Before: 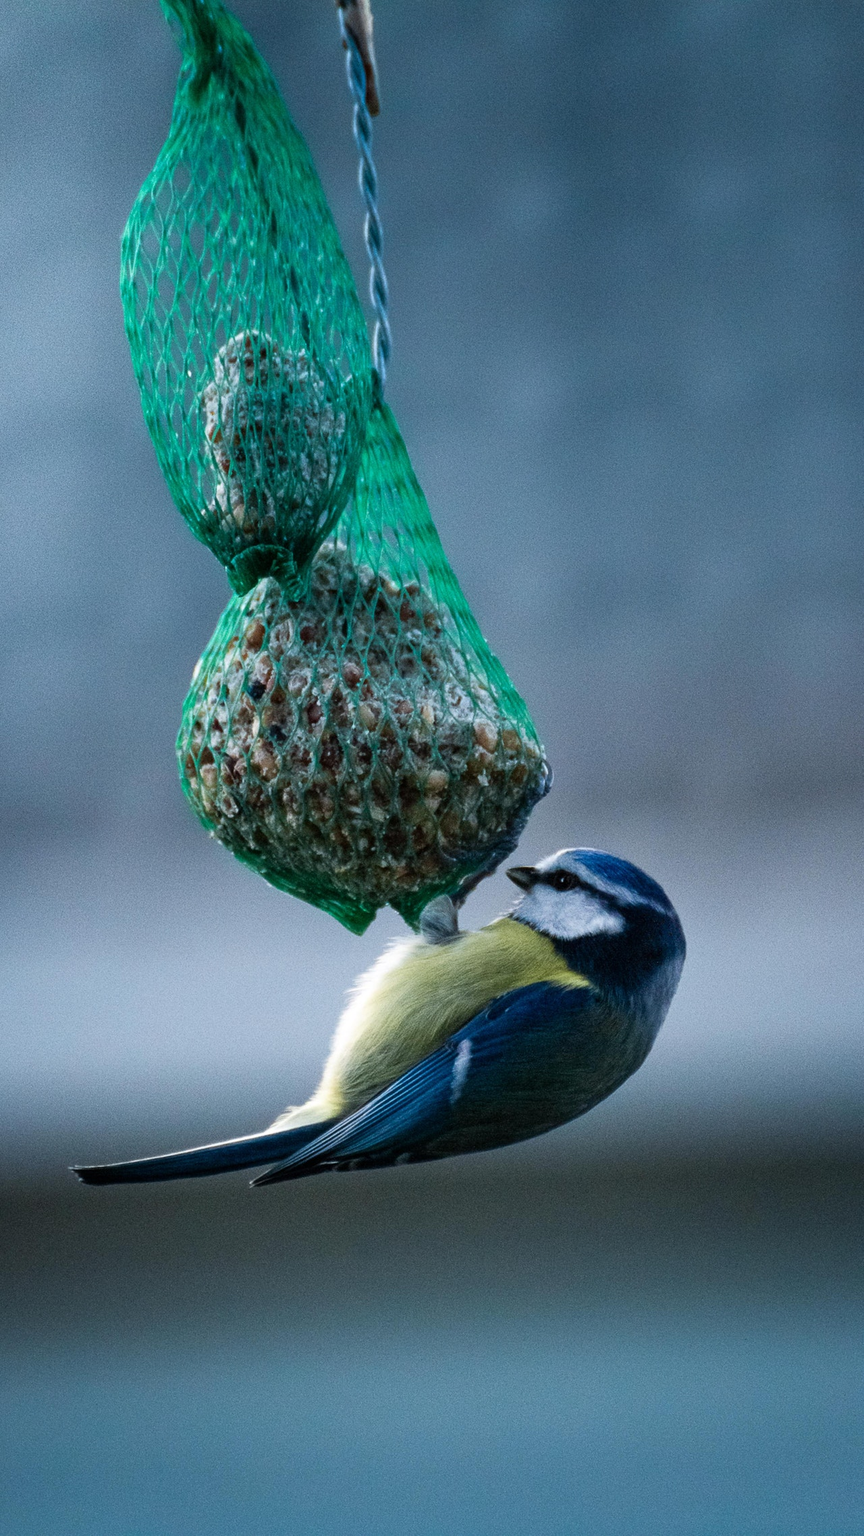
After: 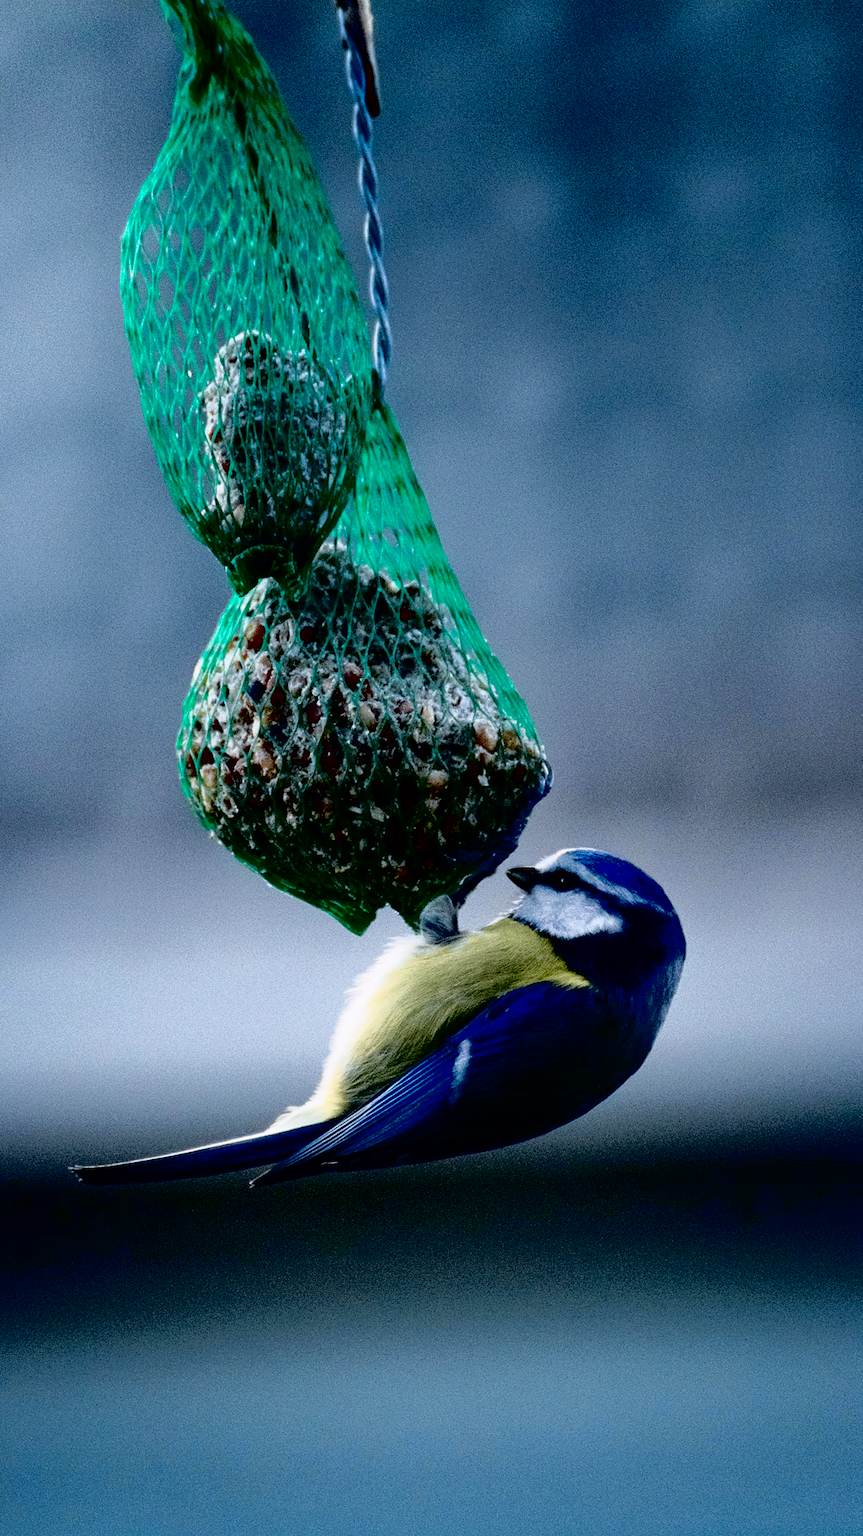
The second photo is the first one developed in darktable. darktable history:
tone curve: curves: ch0 [(0, 0) (0.105, 0.044) (0.195, 0.128) (0.283, 0.283) (0.384, 0.404) (0.485, 0.531) (0.638, 0.681) (0.795, 0.879) (1, 0.977)]; ch1 [(0, 0) (0.161, 0.092) (0.35, 0.33) (0.379, 0.401) (0.456, 0.469) (0.498, 0.503) (0.531, 0.537) (0.596, 0.621) (0.635, 0.671) (1, 1)]; ch2 [(0, 0) (0.371, 0.362) (0.437, 0.437) (0.483, 0.484) (0.53, 0.515) (0.56, 0.58) (0.622, 0.606) (1, 1)], color space Lab, independent channels, preserve colors none
exposure: black level correction 0.047, exposure 0.013 EV, compensate highlight preservation false
